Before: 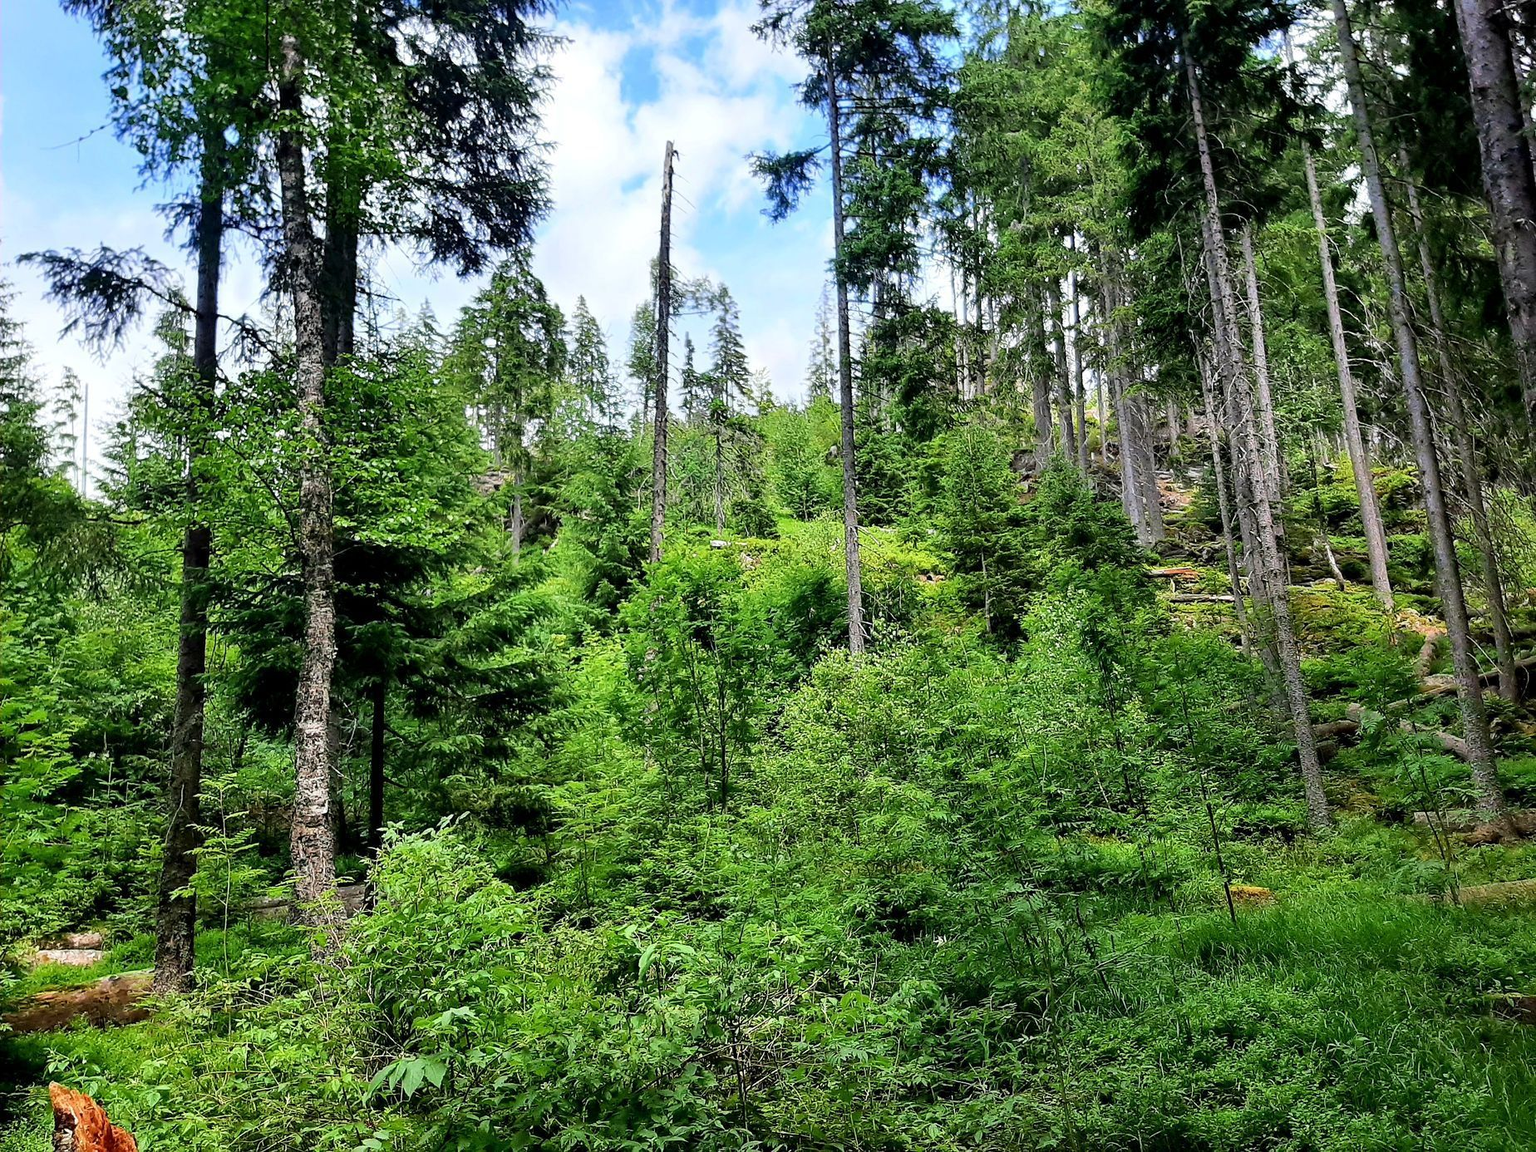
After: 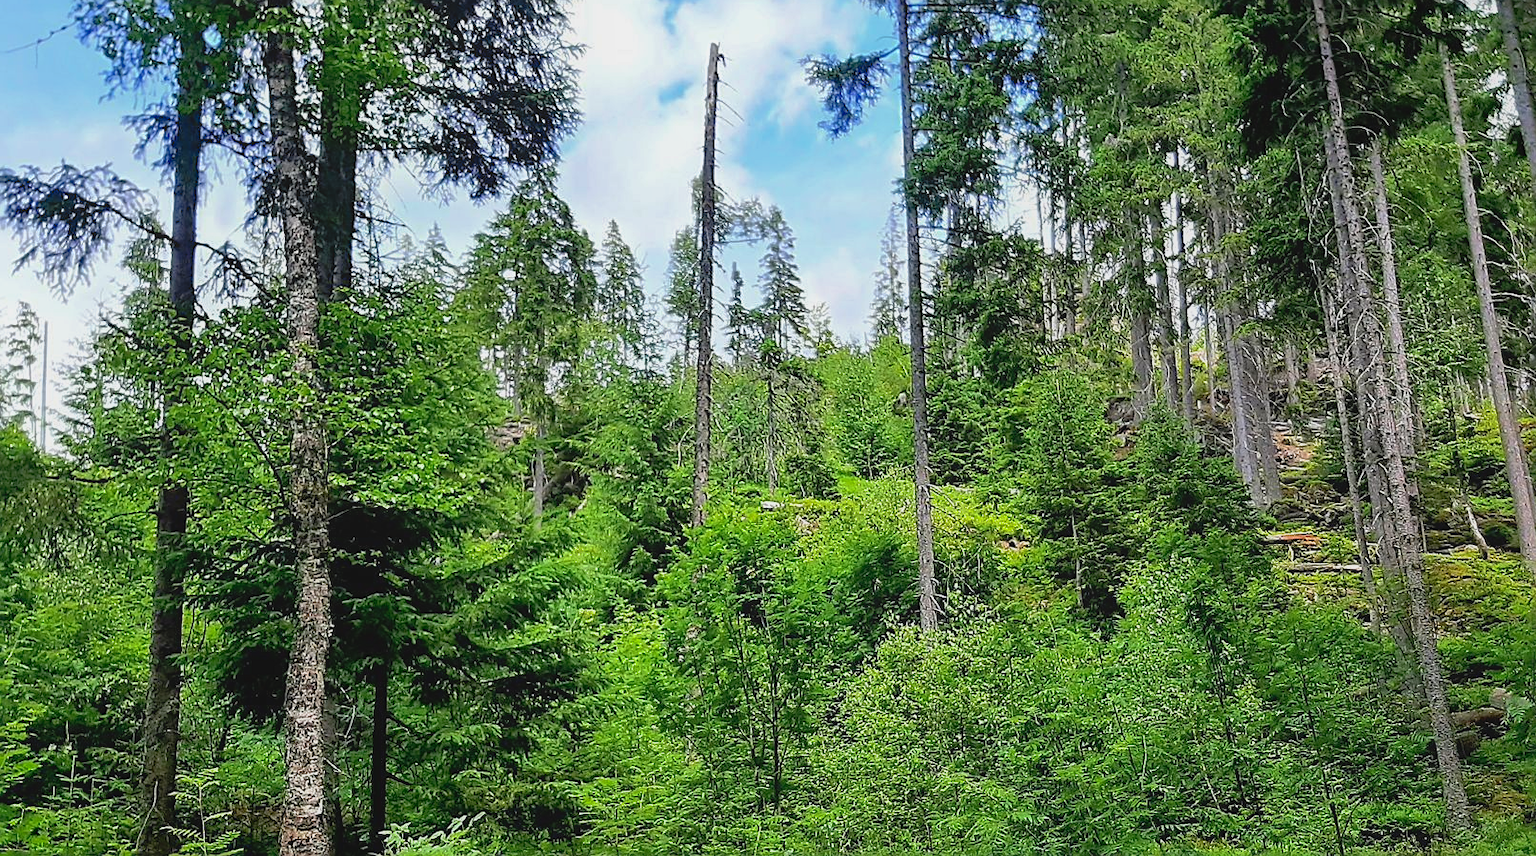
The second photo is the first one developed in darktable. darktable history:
sharpen: amount 0.497
crop: left 3.062%, top 8.986%, right 9.669%, bottom 26.09%
shadows and highlights: on, module defaults
local contrast: highlights 69%, shadows 67%, detail 84%, midtone range 0.33
